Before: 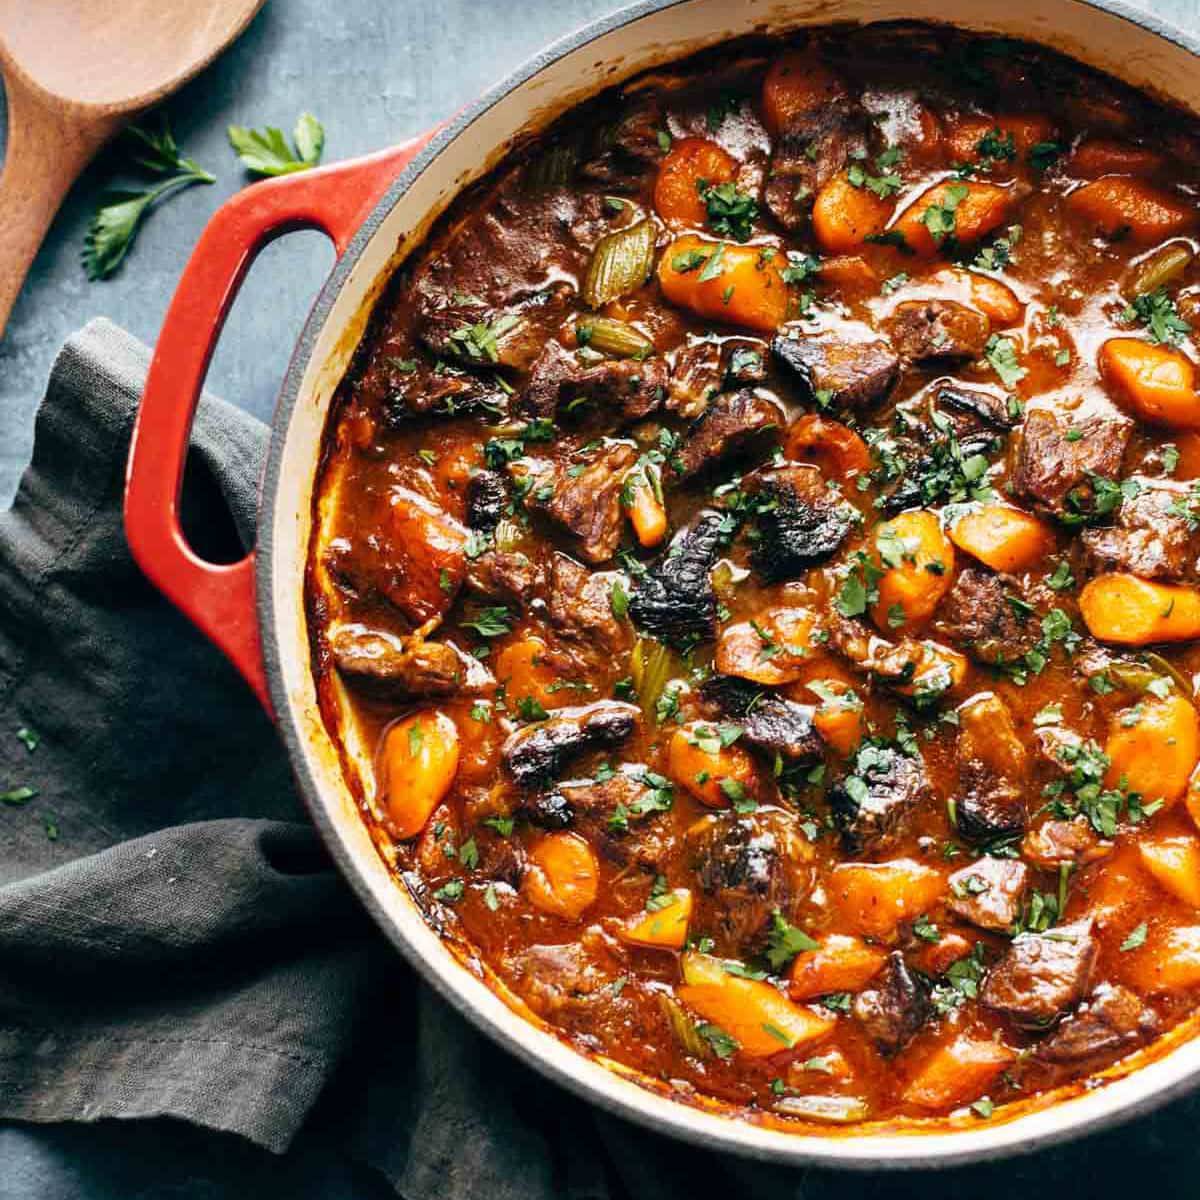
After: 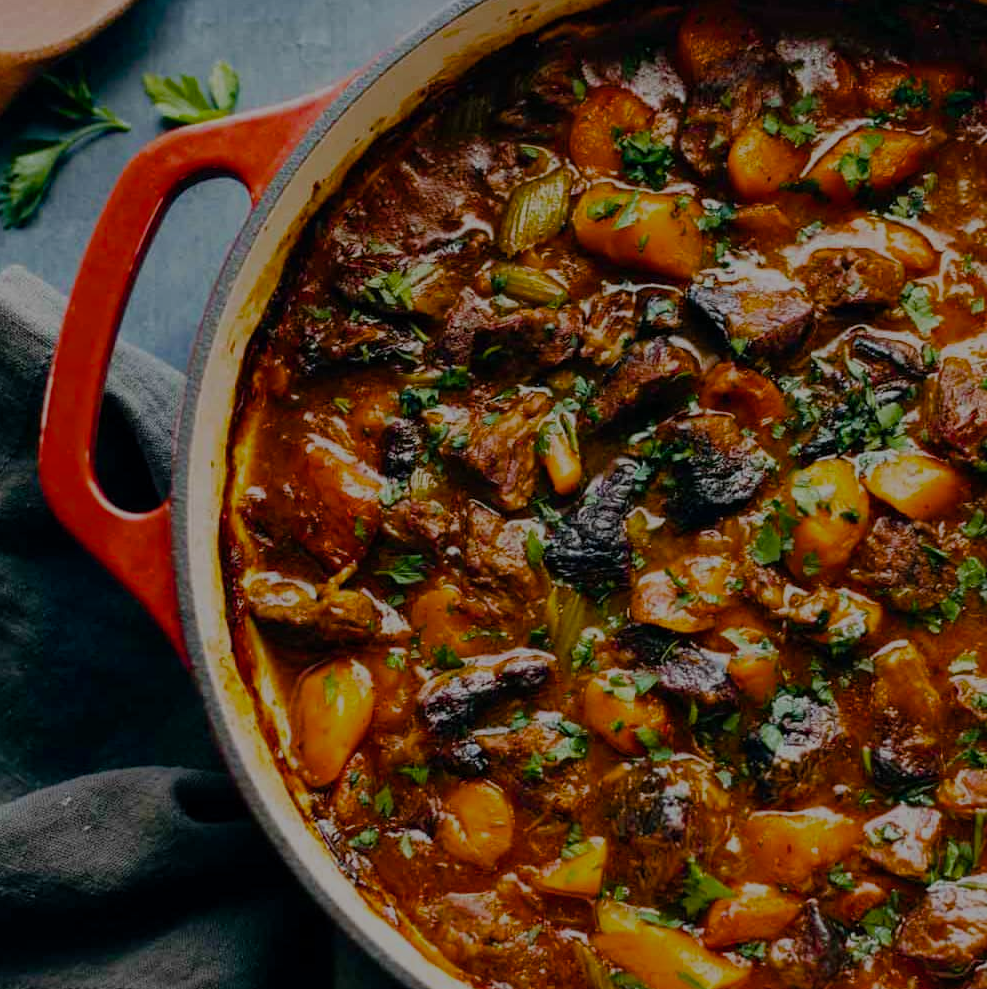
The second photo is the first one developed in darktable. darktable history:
shadows and highlights: shadows 30.14, shadows color adjustment 99.16%, highlights color adjustment 0.609%
exposure: exposure -1.445 EV, compensate exposure bias true, compensate highlight preservation false
crop and rotate: left 7.132%, top 4.409%, right 10.588%, bottom 13.164%
color balance rgb: perceptual saturation grading › global saturation 13.992%, perceptual saturation grading › highlights -30.153%, perceptual saturation grading › shadows 51.208%, global vibrance 20.672%
color zones: curves: ch0 [(0, 0.5) (0.143, 0.5) (0.286, 0.5) (0.429, 0.5) (0.62, 0.489) (0.714, 0.445) (0.844, 0.496) (1, 0.5)]; ch1 [(0, 0.5) (0.143, 0.5) (0.286, 0.5) (0.429, 0.5) (0.571, 0.5) (0.714, 0.523) (0.857, 0.5) (1, 0.5)]
